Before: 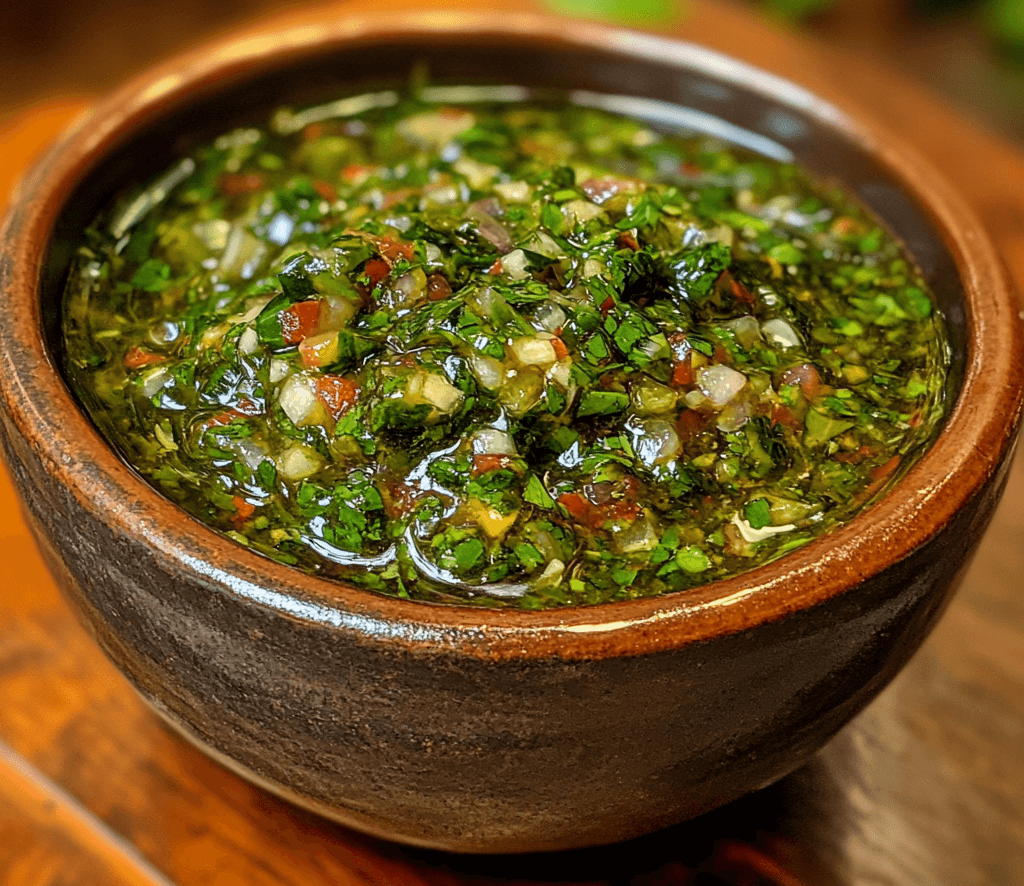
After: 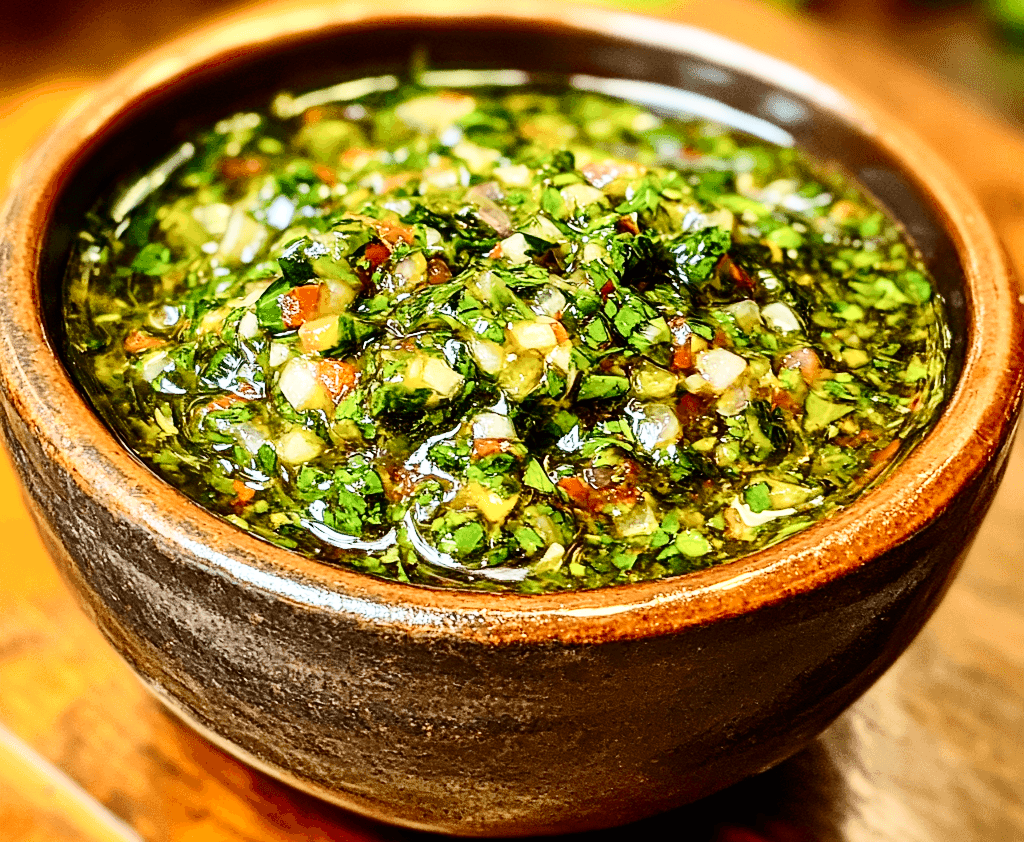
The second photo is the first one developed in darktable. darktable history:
exposure: black level correction -0.001, exposure 0.079 EV, compensate highlight preservation false
base curve: curves: ch0 [(0, 0) (0.008, 0.007) (0.022, 0.029) (0.048, 0.089) (0.092, 0.197) (0.191, 0.399) (0.275, 0.534) (0.357, 0.65) (0.477, 0.78) (0.542, 0.833) (0.799, 0.973) (1, 1)], preserve colors none
crop and rotate: top 1.896%, bottom 3.051%
contrast brightness saturation: contrast 0.286
